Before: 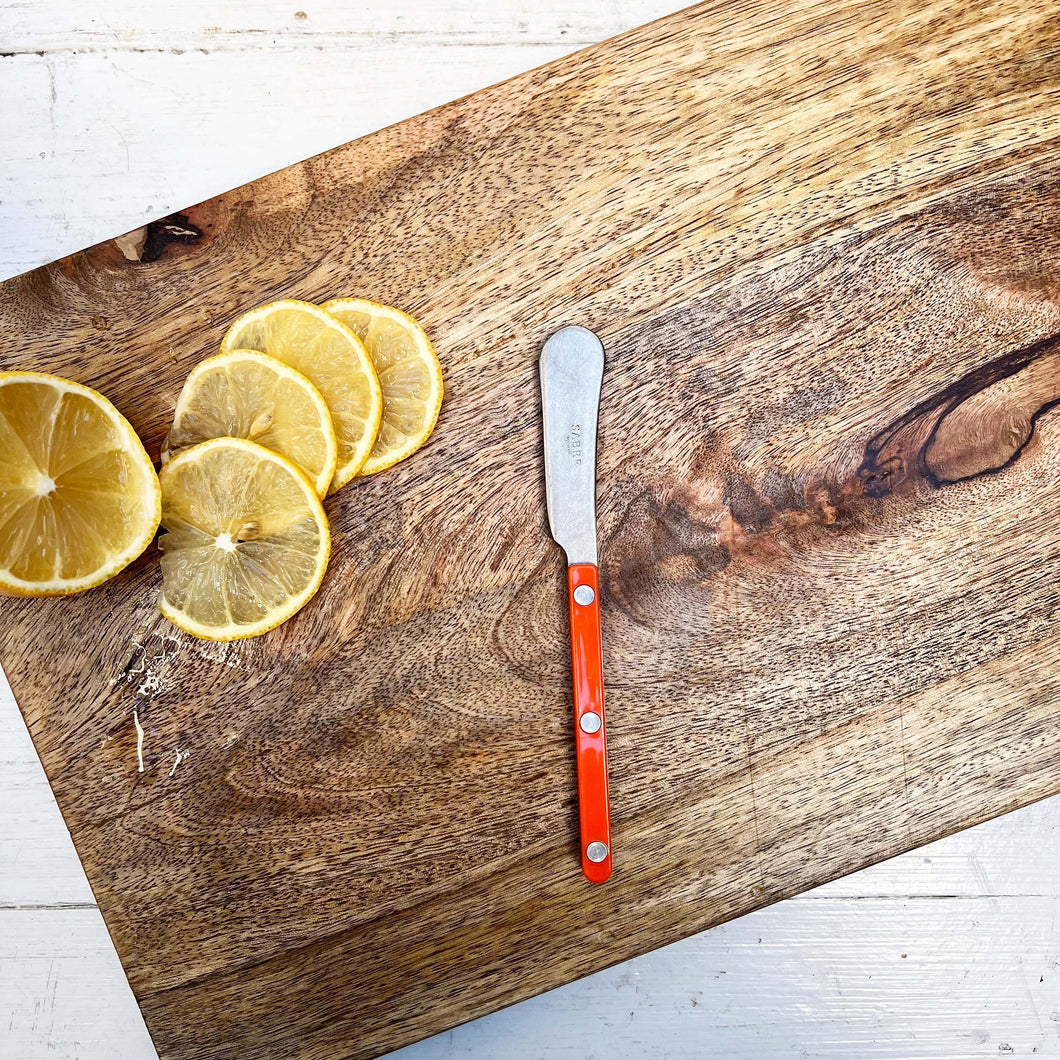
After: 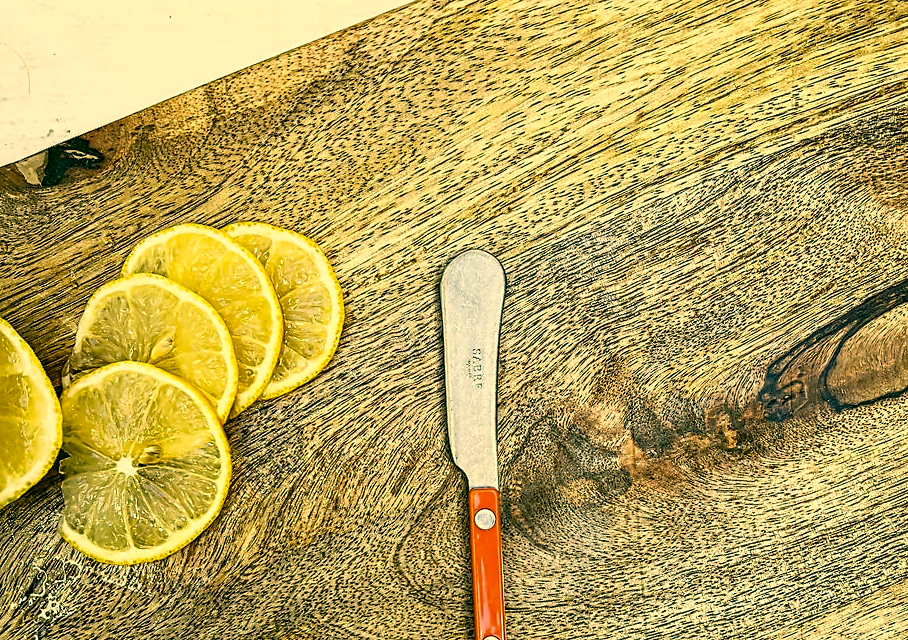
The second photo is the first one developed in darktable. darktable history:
crop and rotate: left 9.345%, top 7.22%, right 4.982%, bottom 32.331%
color correction: highlights a* 5.62, highlights b* 33.57, shadows a* -25.86, shadows b* 4.02
contrast equalizer: y [[0.5, 0.5, 0.5, 0.515, 0.749, 0.84], [0.5 ×6], [0.5 ×6], [0, 0, 0, 0.001, 0.067, 0.262], [0 ×6]]
